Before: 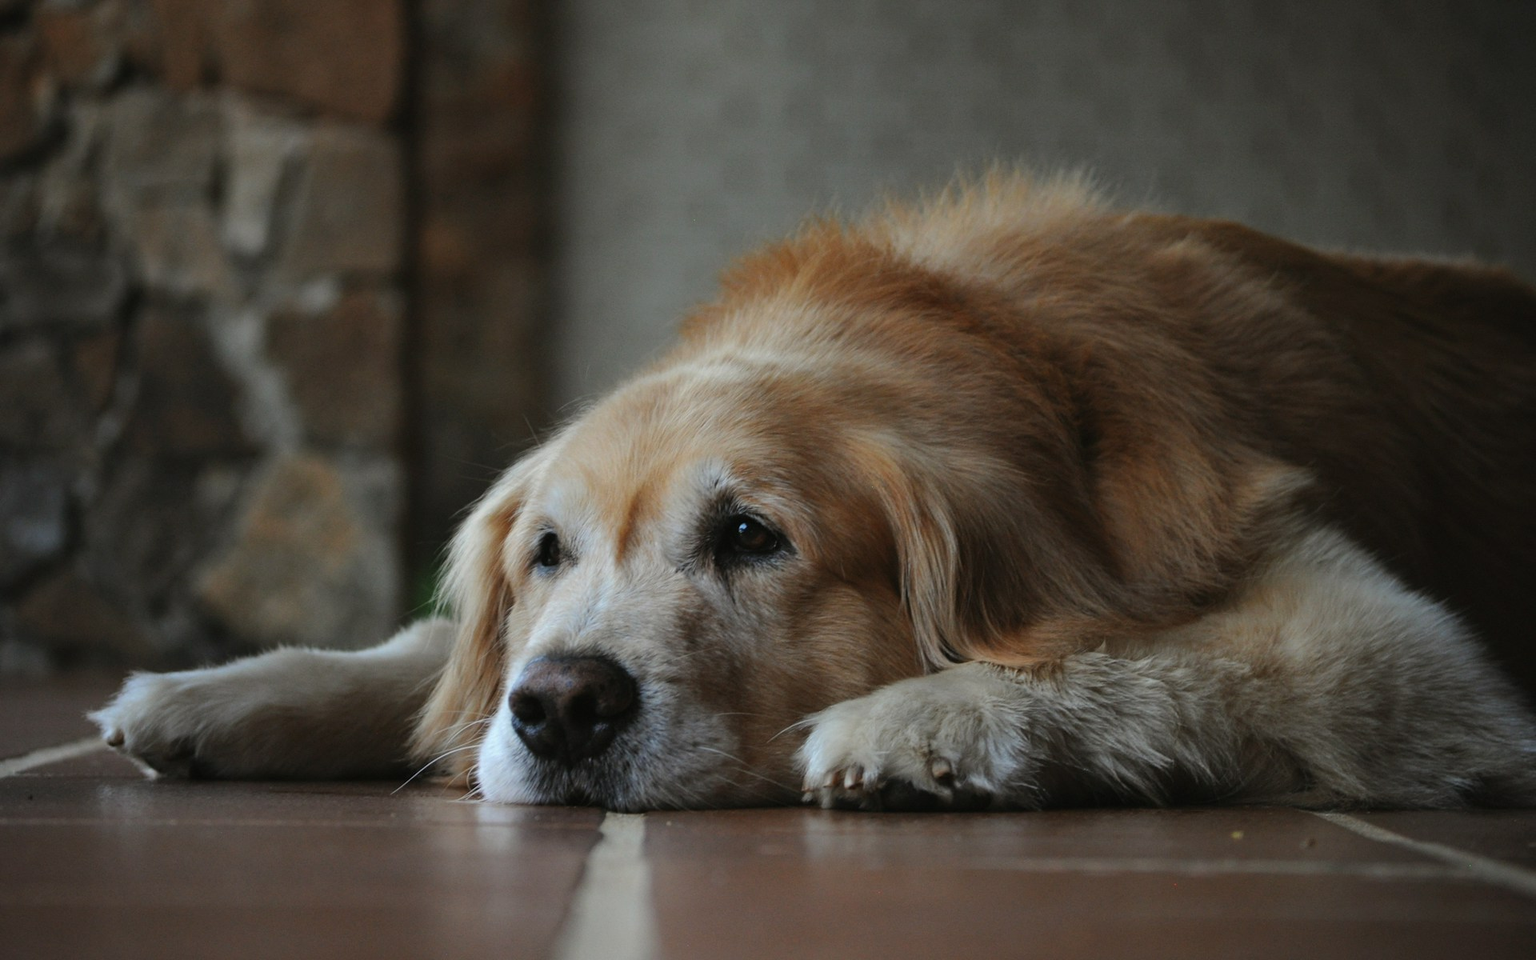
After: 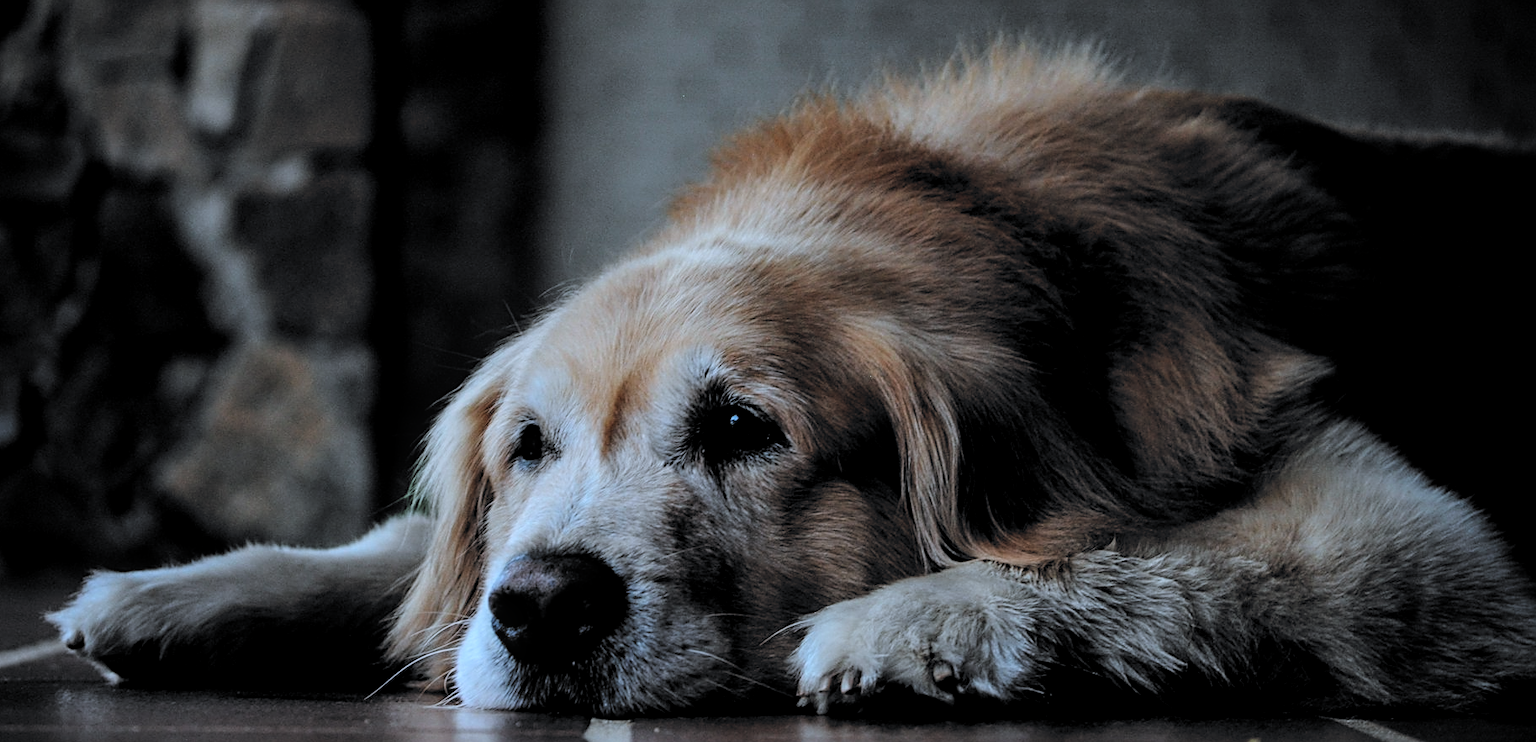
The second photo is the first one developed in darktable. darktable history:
color correction: highlights a* -2.31, highlights b* -18.31
exposure: compensate highlight preservation false
sharpen: on, module defaults
local contrast: on, module defaults
filmic rgb: black relative exposure -5.06 EV, white relative exposure 3.56 EV, hardness 3.17, contrast 1.297, highlights saturation mix -49.02%, color science v6 (2022)
crop and rotate: left 2.9%, top 13.487%, right 1.899%, bottom 12.894%
vignetting: fall-off start 88.65%, fall-off radius 43.58%, brightness -0.416, saturation -0.297, width/height ratio 1.16
